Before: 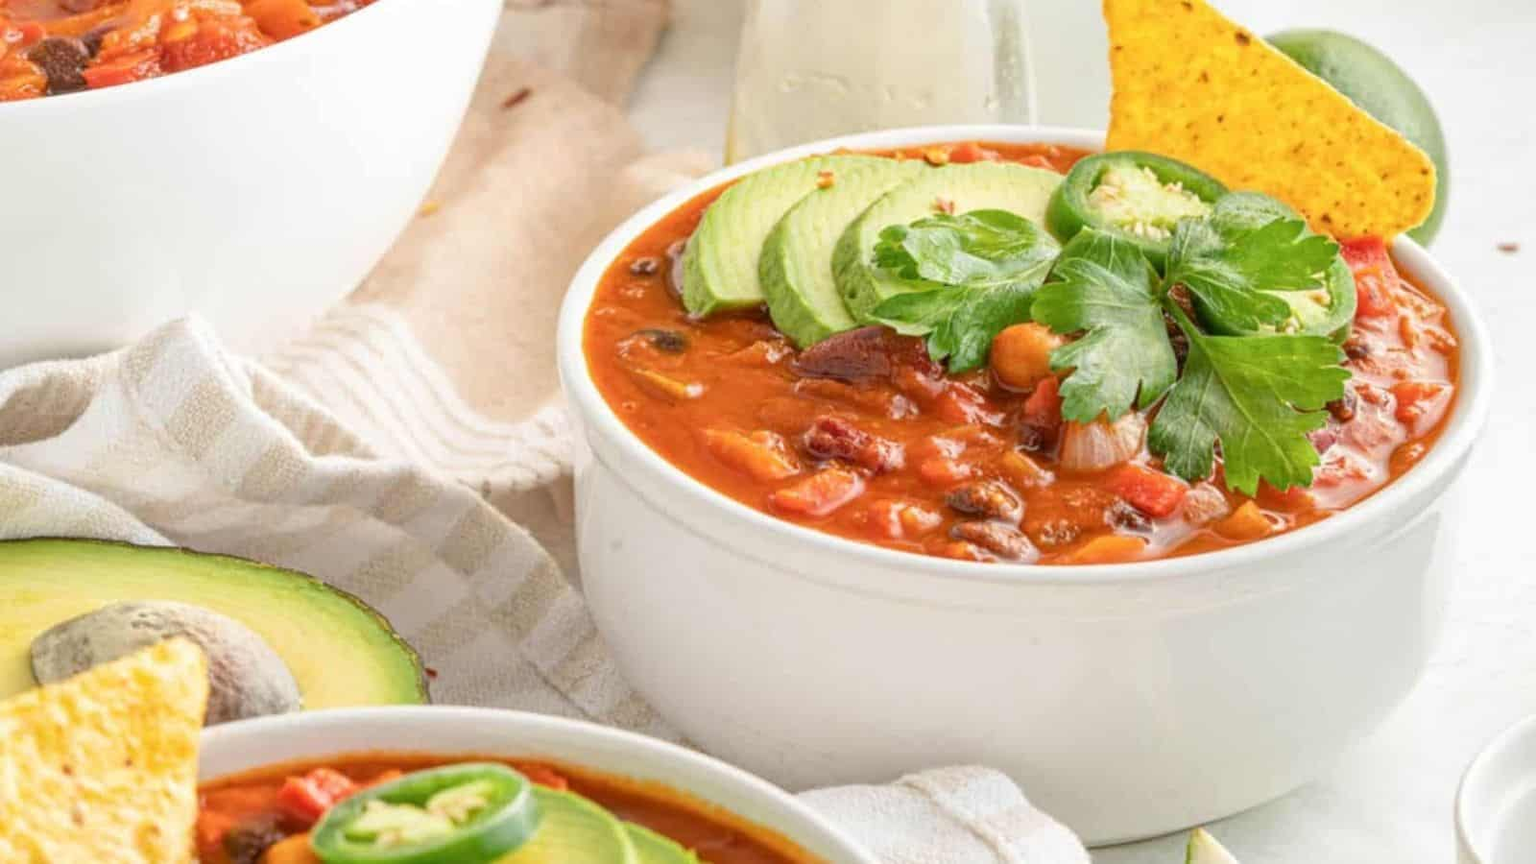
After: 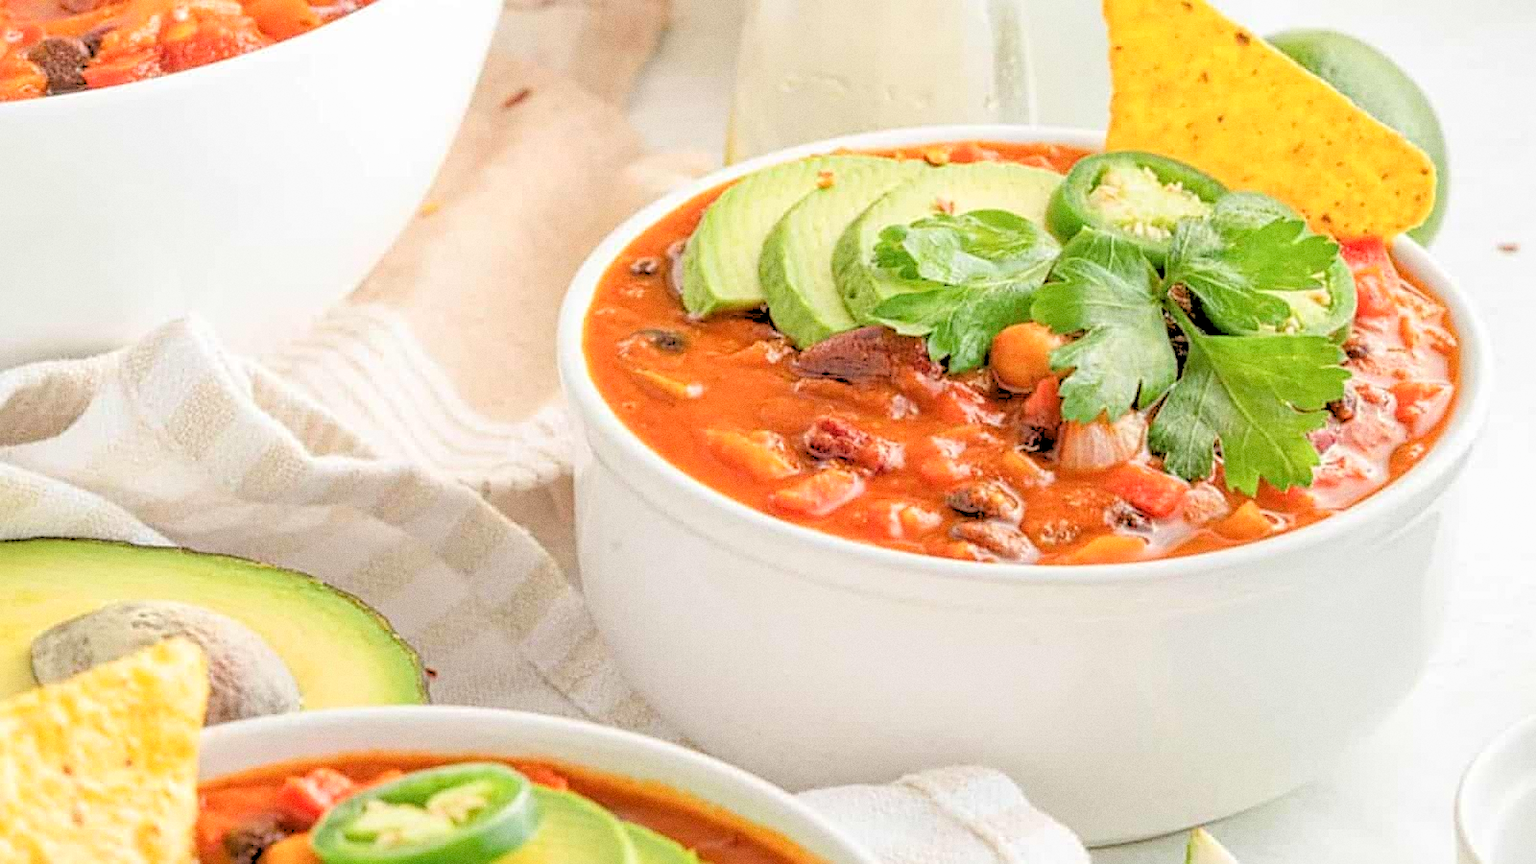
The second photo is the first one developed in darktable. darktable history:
sharpen: on, module defaults
grain: on, module defaults
rgb levels: levels [[0.027, 0.429, 0.996], [0, 0.5, 1], [0, 0.5, 1]]
